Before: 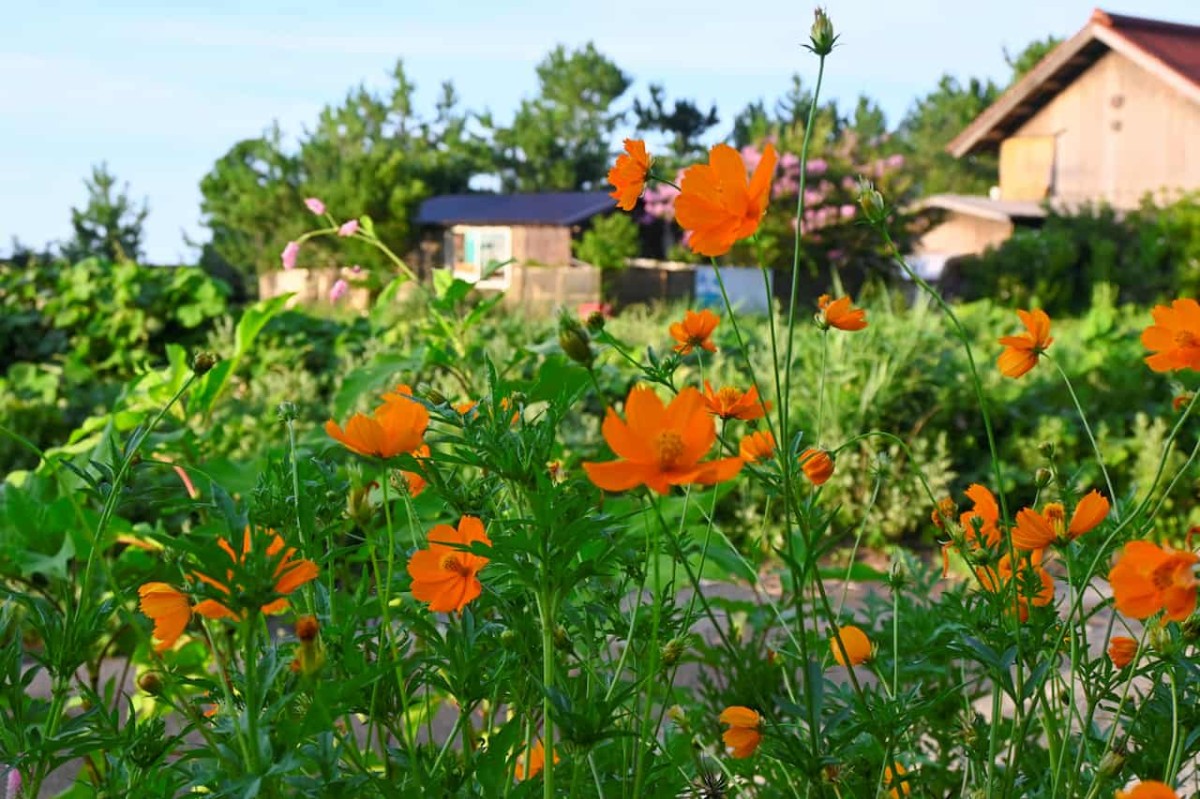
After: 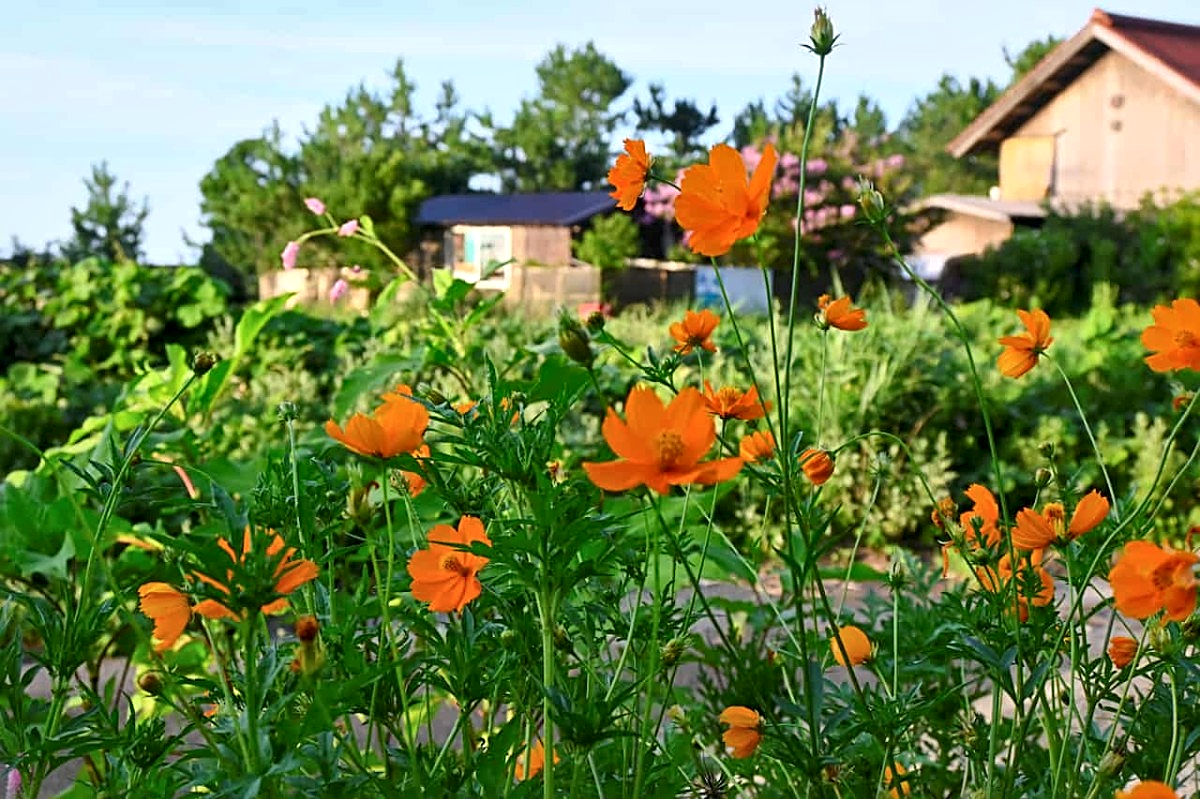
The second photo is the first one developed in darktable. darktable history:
local contrast: mode bilateral grid, contrast 20, coarseness 50, detail 150%, midtone range 0.2
sharpen: on, module defaults
